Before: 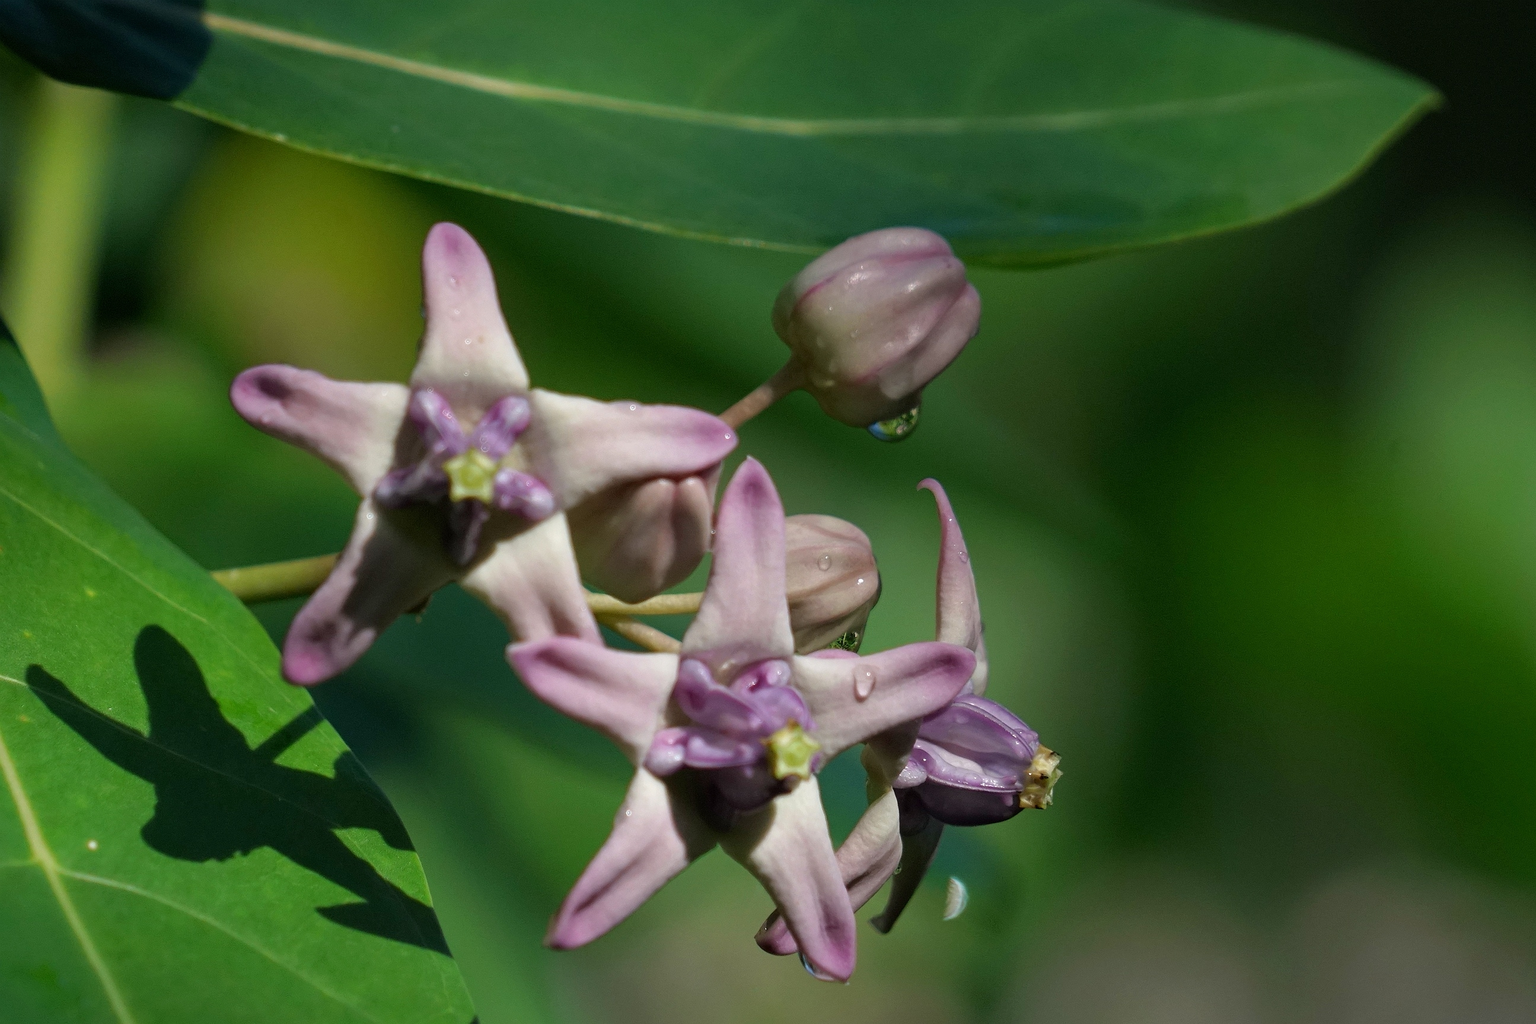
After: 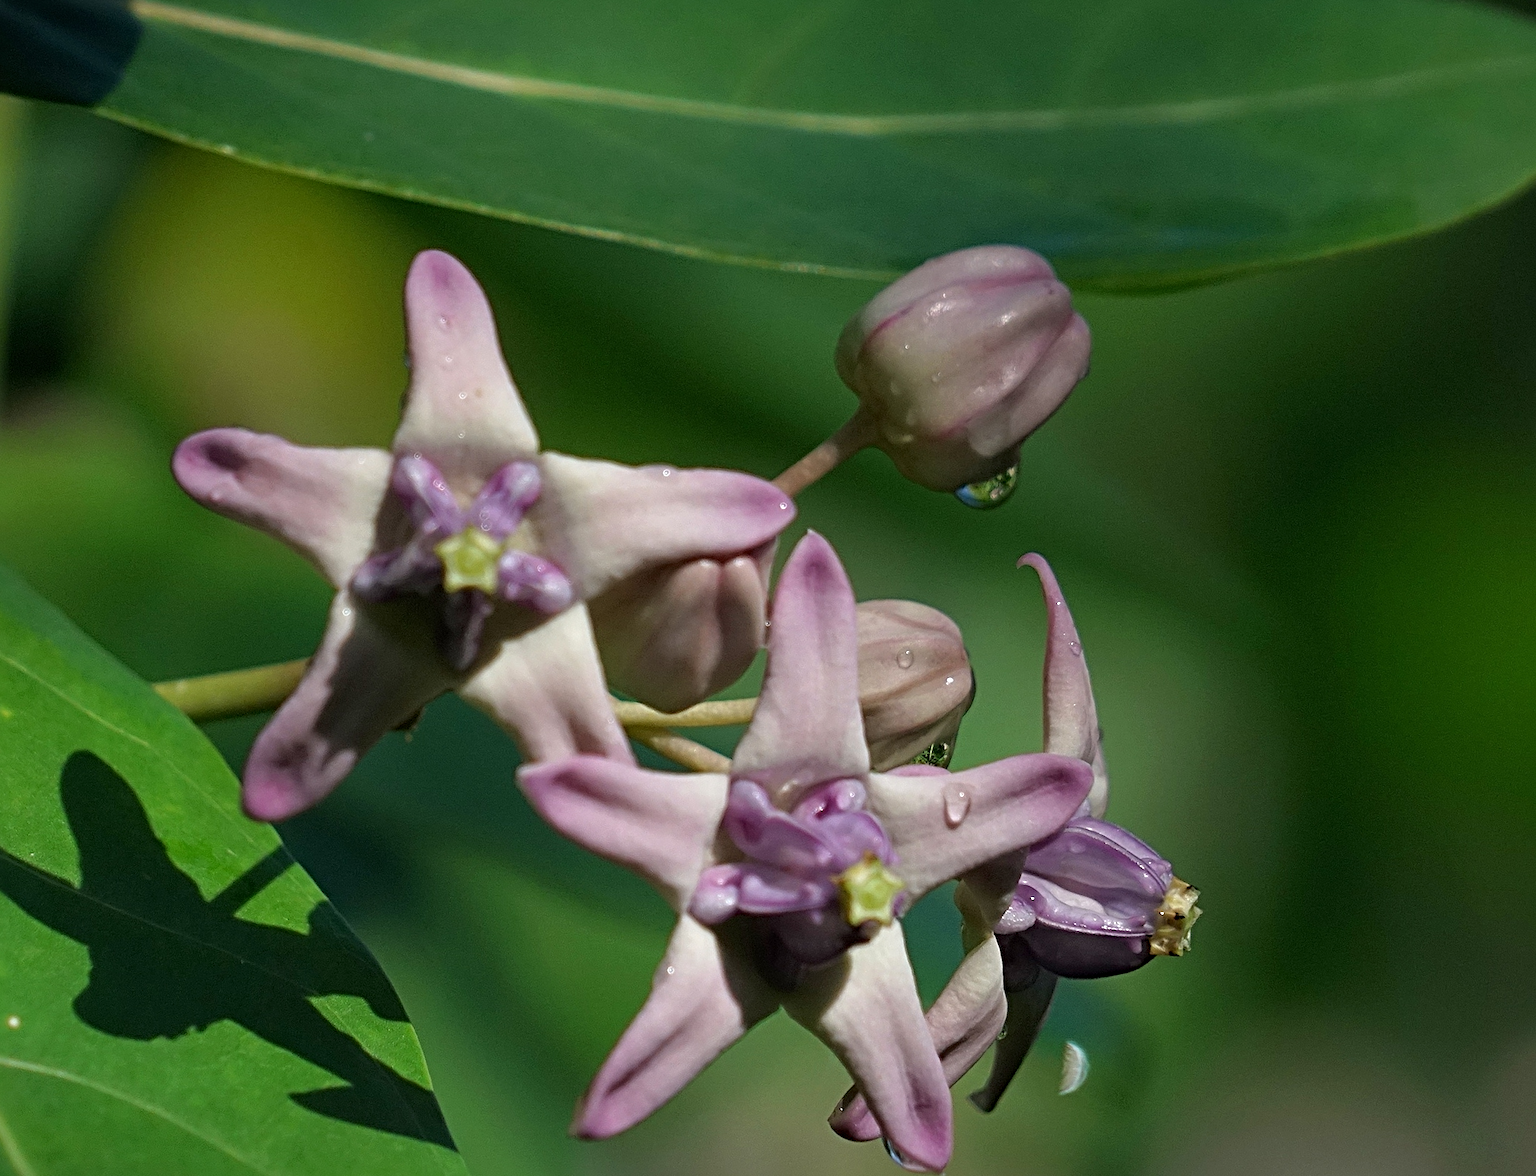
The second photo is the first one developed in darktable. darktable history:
crop and rotate: angle 1.07°, left 4.509%, top 1.156%, right 11.703%, bottom 2.56%
sharpen: radius 4.916
